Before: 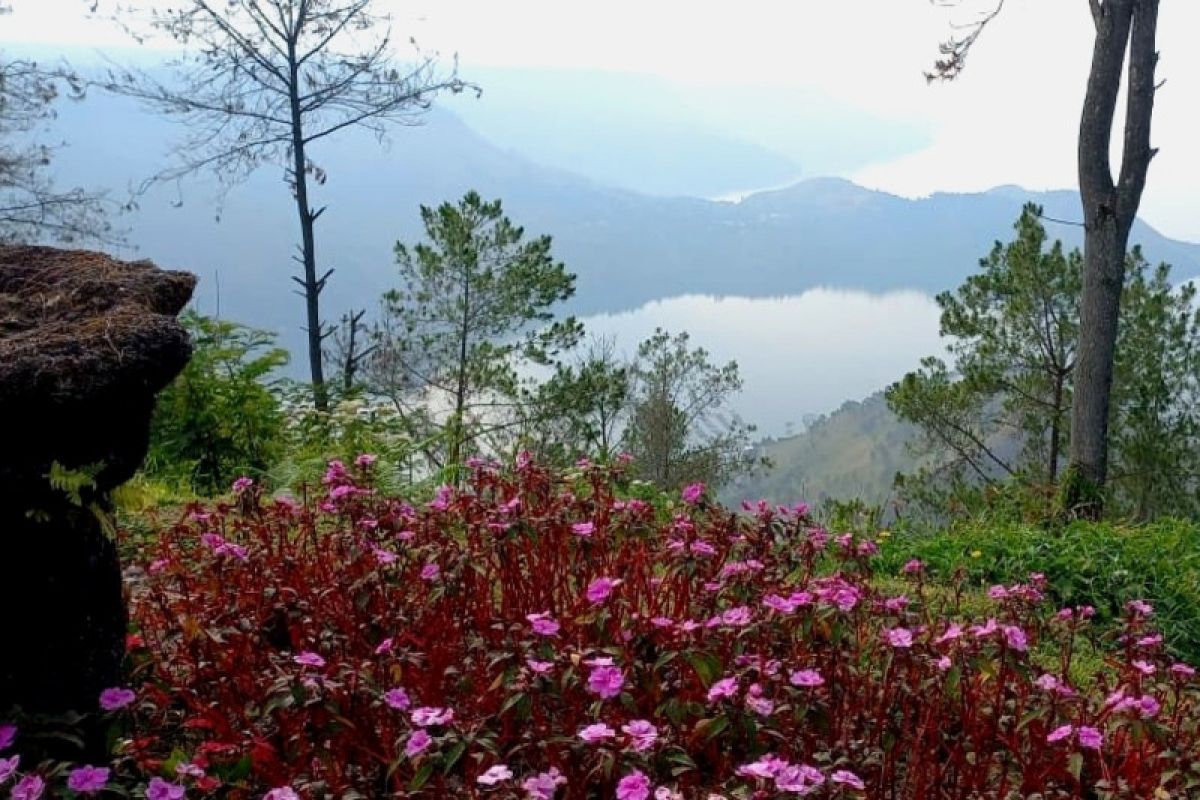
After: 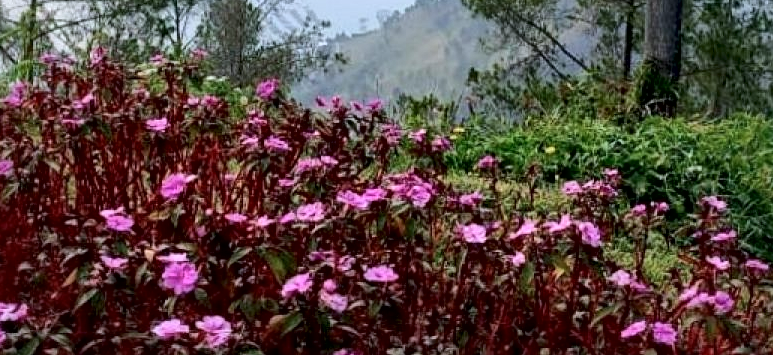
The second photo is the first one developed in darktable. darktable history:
crop and rotate: left 35.564%, top 50.581%, bottom 5.002%
local contrast: mode bilateral grid, contrast 43, coarseness 69, detail 214%, midtone range 0.2
color calibration: illuminant as shot in camera, x 0.358, y 0.373, temperature 4628.91 K
